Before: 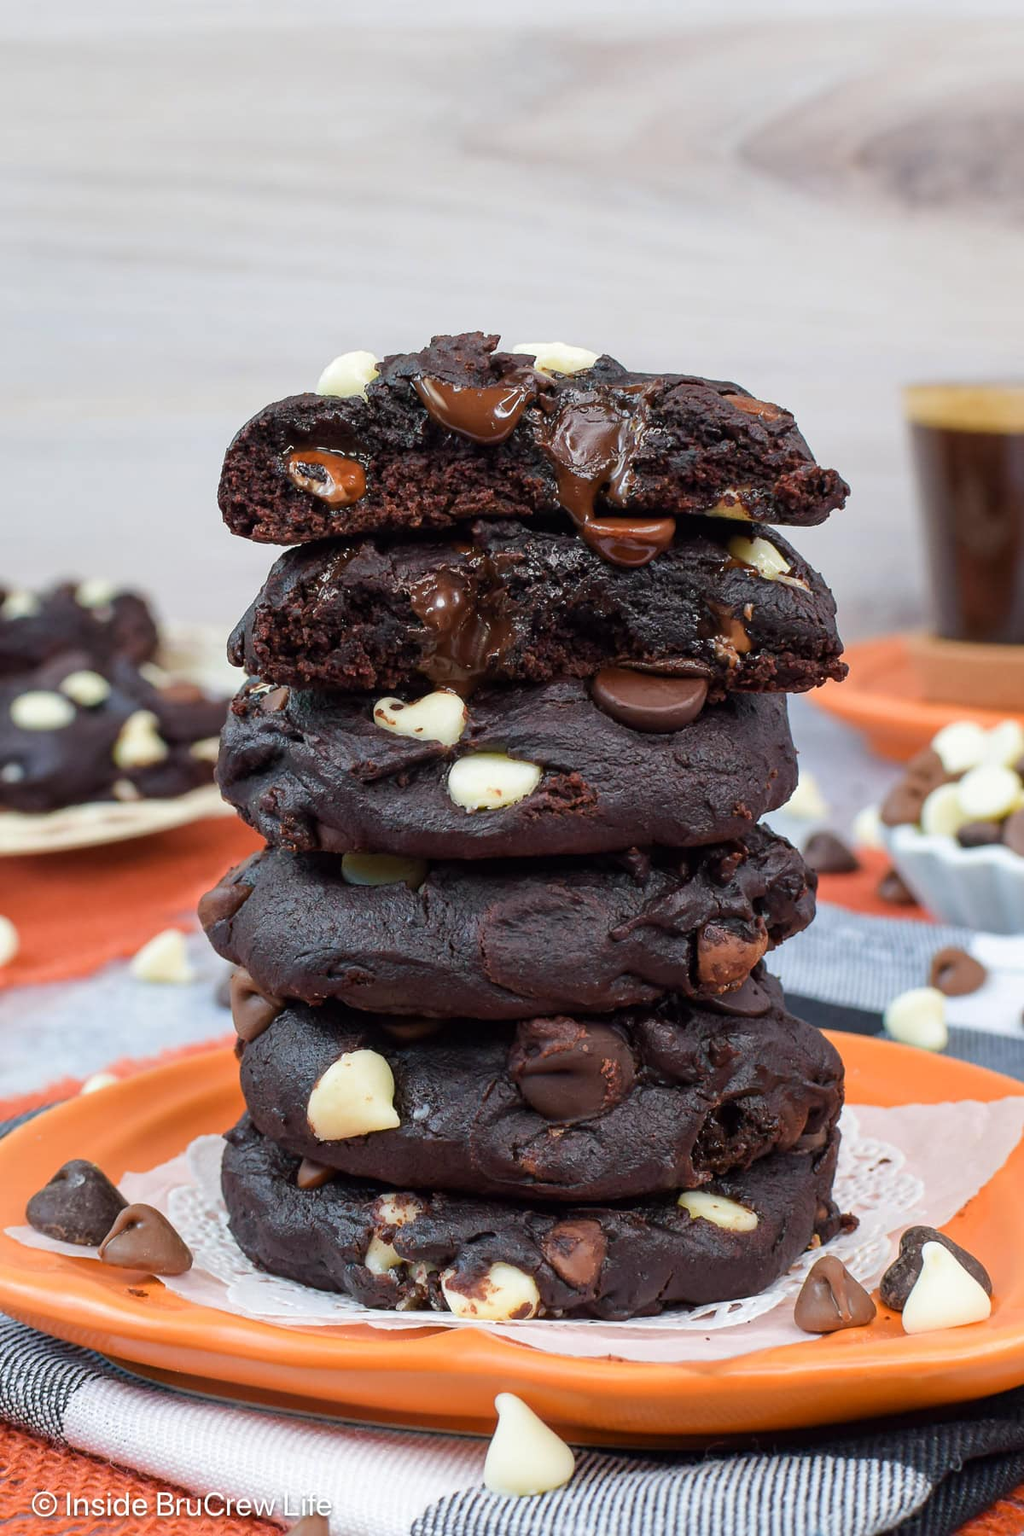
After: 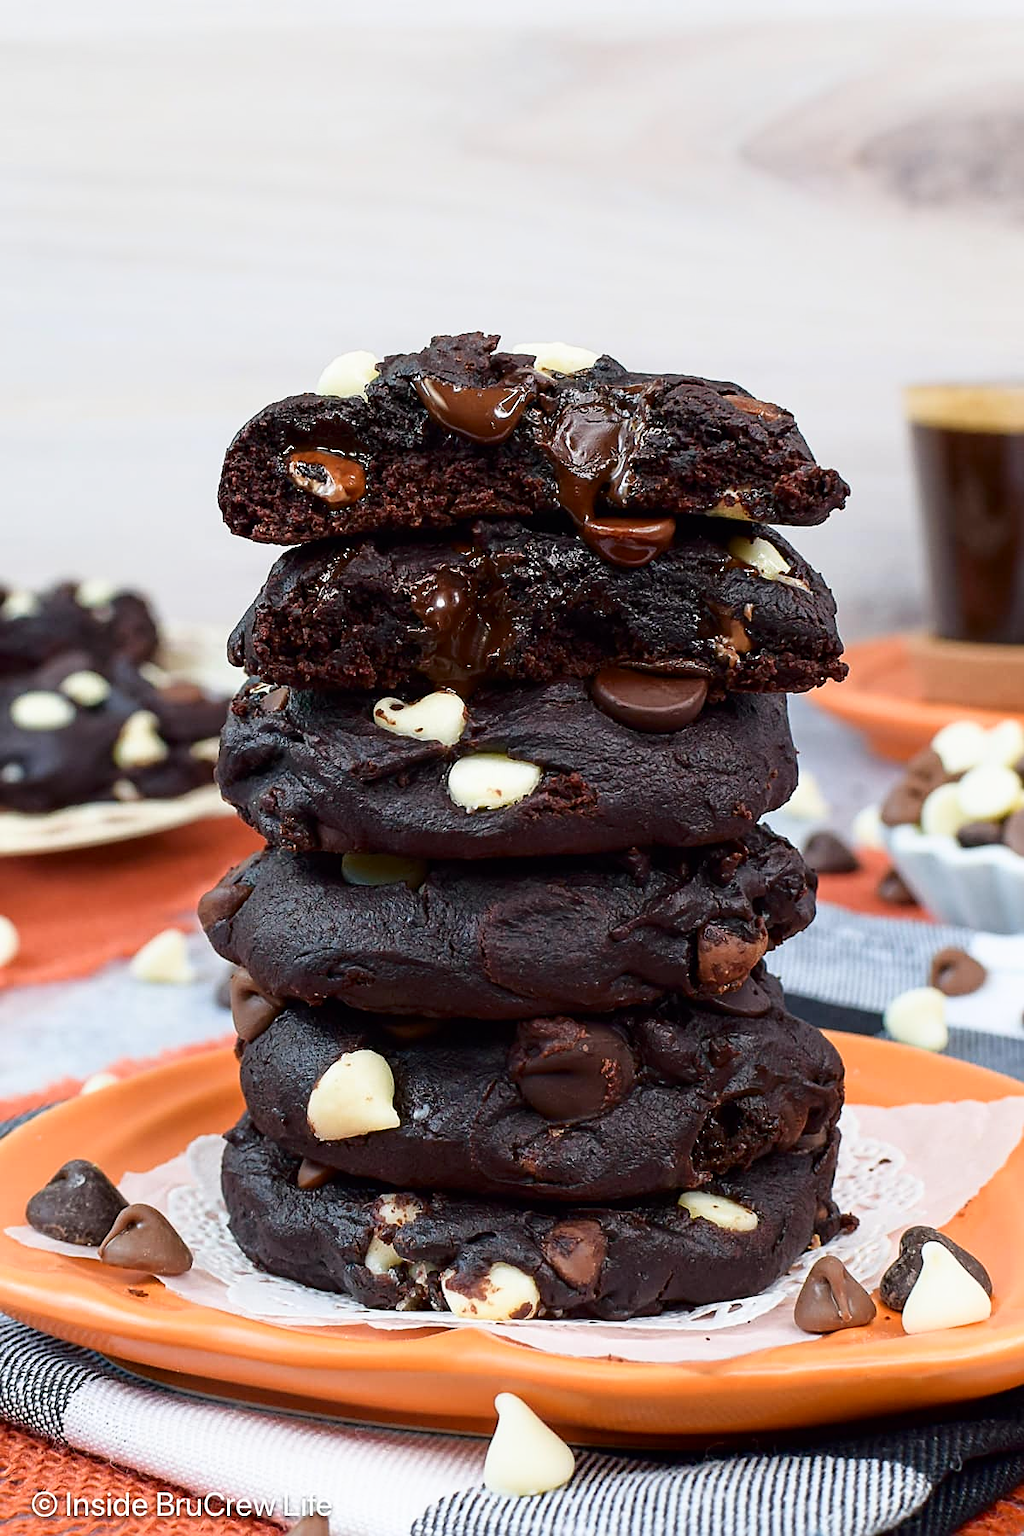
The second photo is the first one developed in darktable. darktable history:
shadows and highlights: shadows -61.12, white point adjustment -5.36, highlights 61.41
sharpen: on, module defaults
